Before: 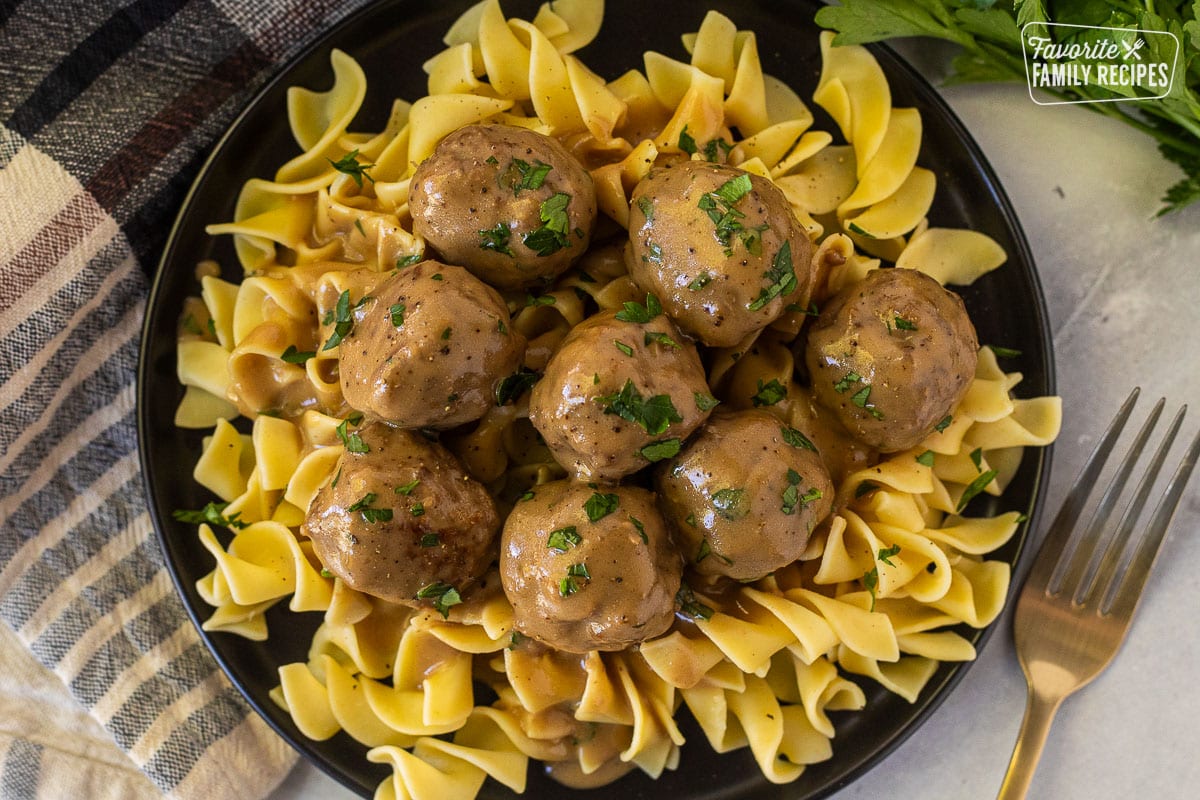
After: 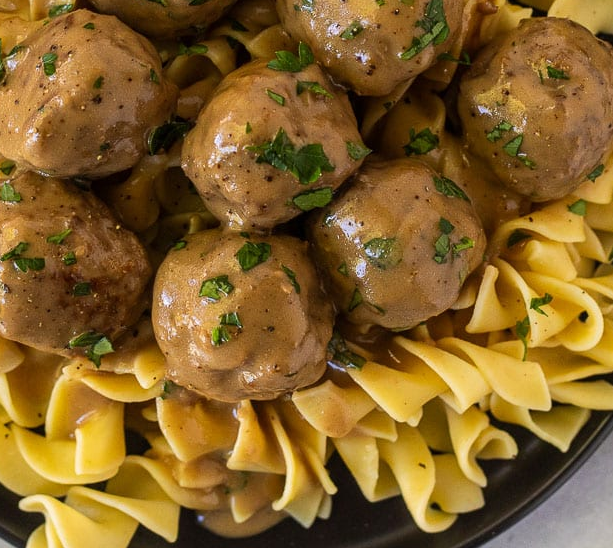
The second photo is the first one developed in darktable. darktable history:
crop and rotate: left 29.053%, top 31.465%, right 19.821%
